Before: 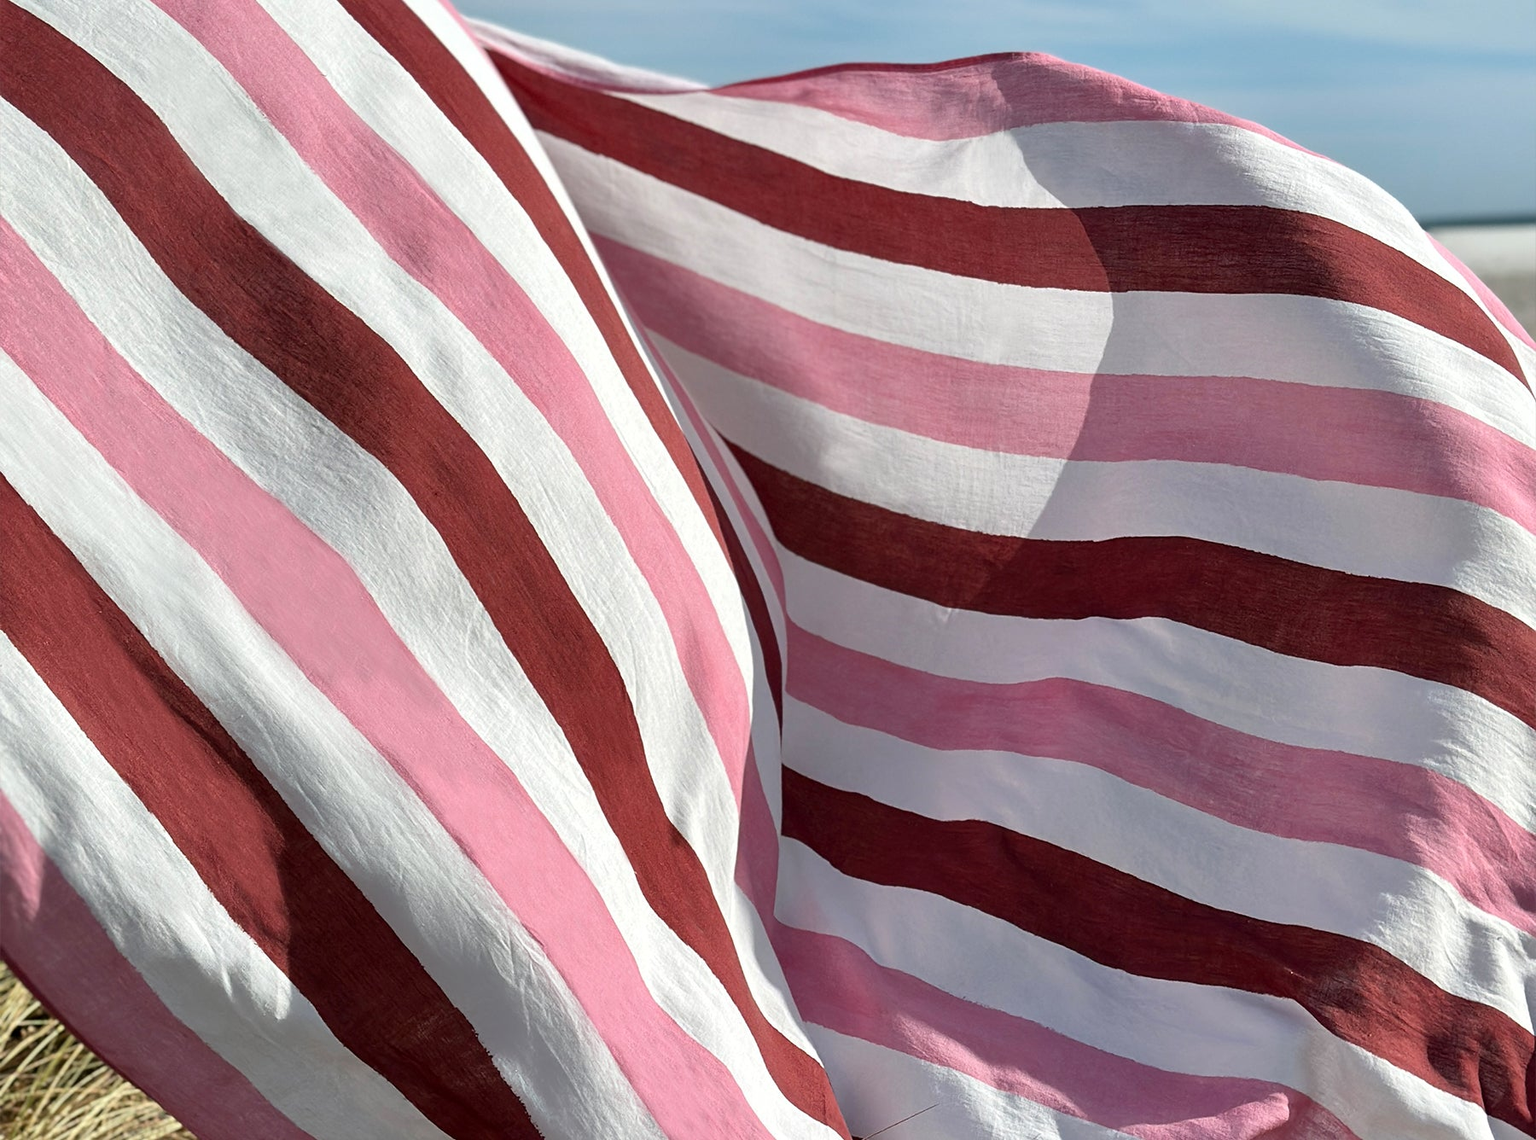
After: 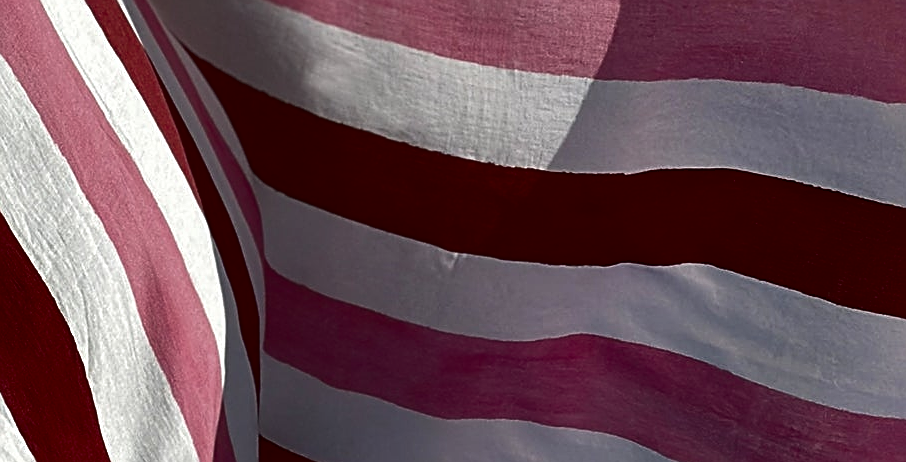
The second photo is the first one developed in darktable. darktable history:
shadows and highlights: radius 265.29, soften with gaussian
crop: left 36.549%, top 34.45%, right 13.081%, bottom 30.923%
contrast brightness saturation: brightness -0.54
sharpen: on, module defaults
